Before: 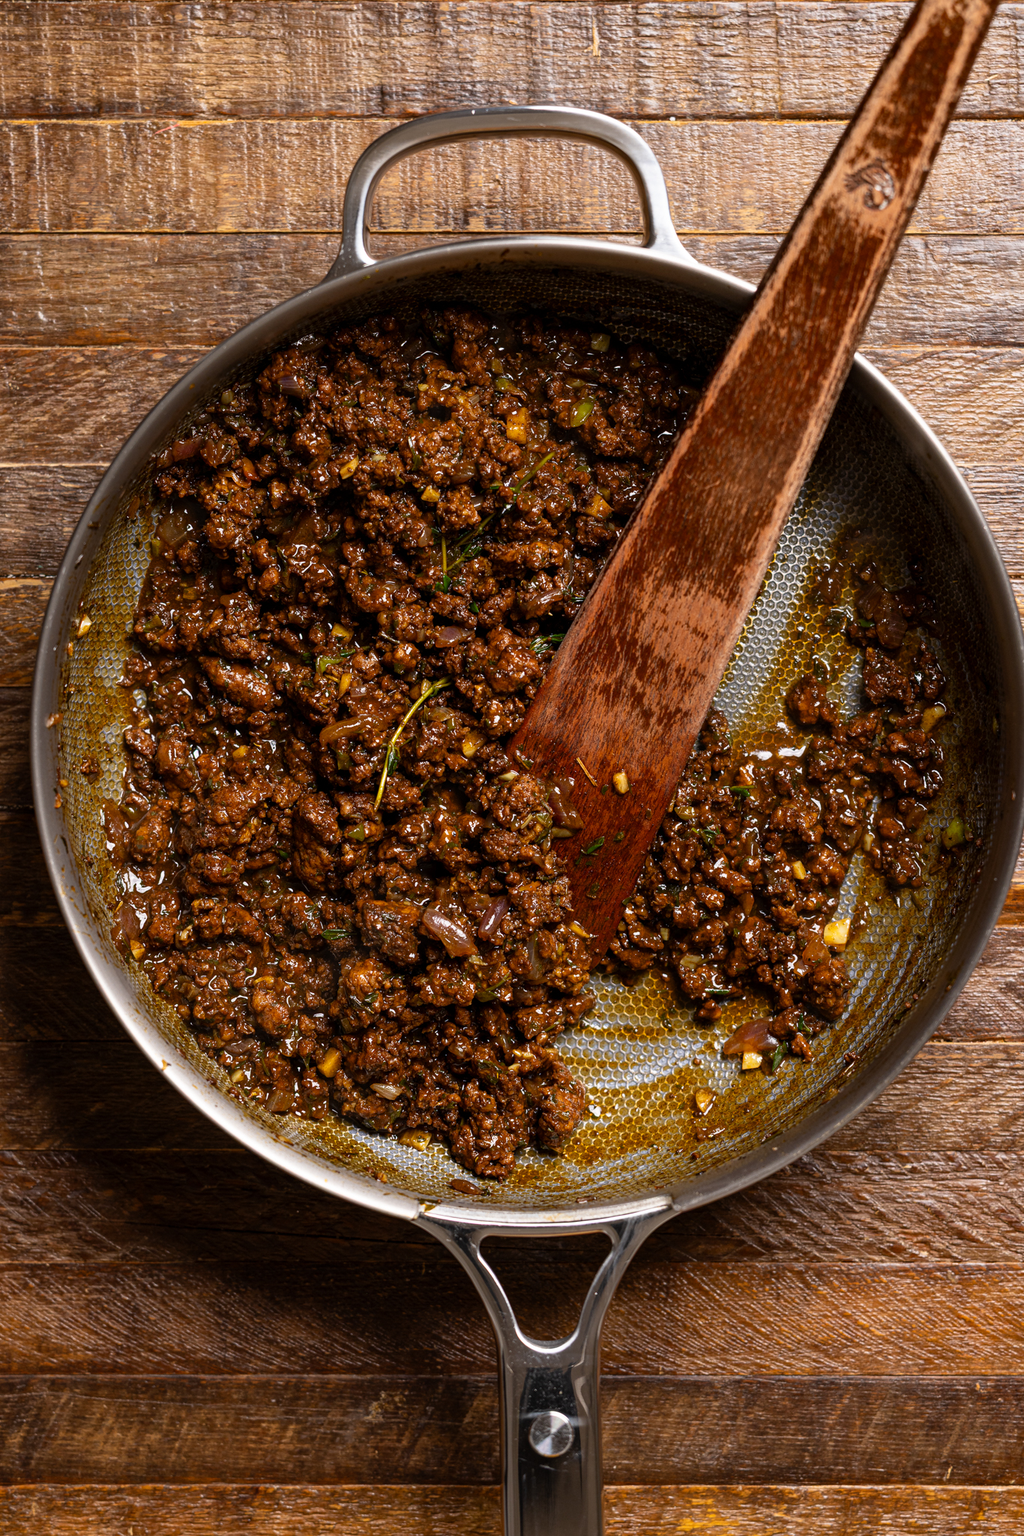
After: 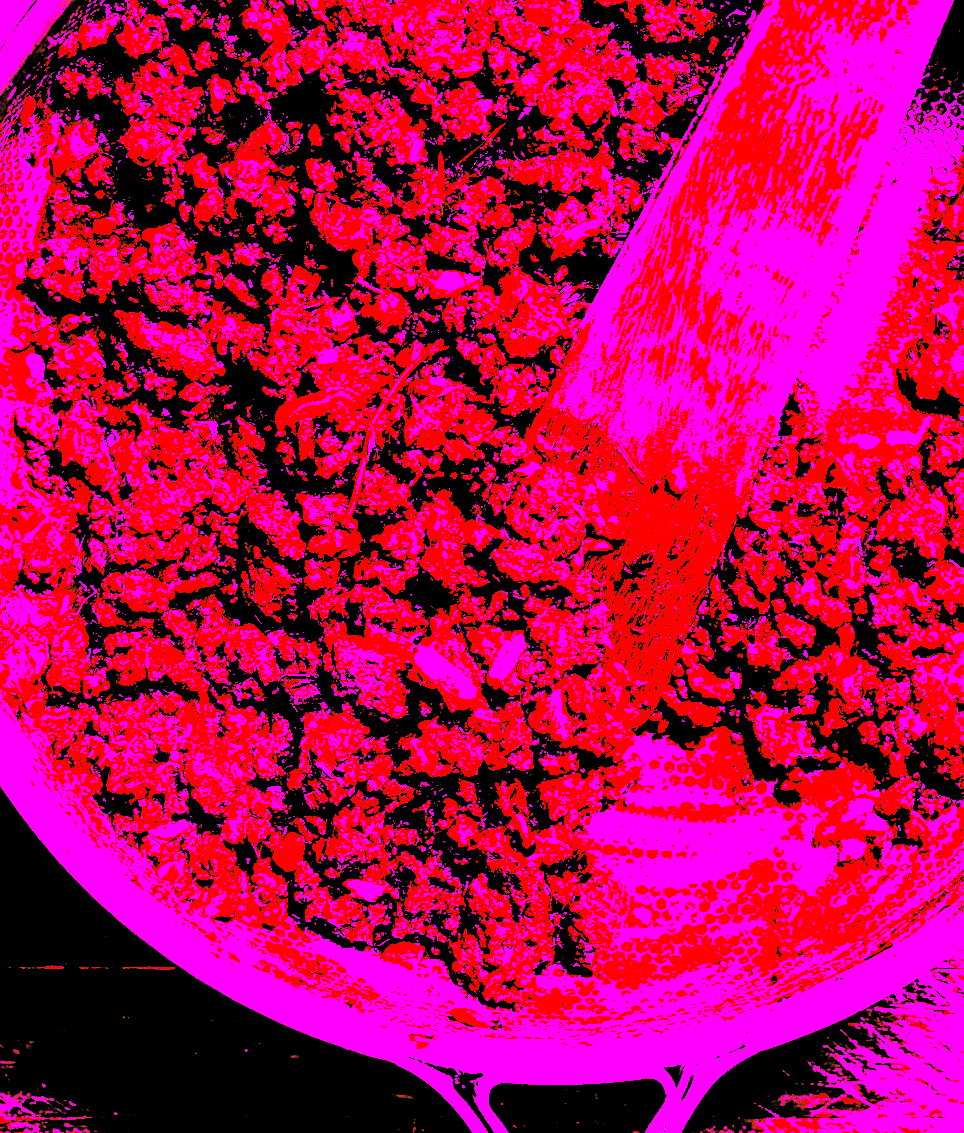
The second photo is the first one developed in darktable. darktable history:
crop: left 11.123%, top 27.61%, right 18.3%, bottom 17.034%
levels: levels [0.721, 0.937, 0.997]
white balance: red 8, blue 8
contrast brightness saturation: contrast 0.1, brightness 0.02, saturation 0.02
local contrast: mode bilateral grid, contrast 20, coarseness 19, detail 163%, midtone range 0.2
